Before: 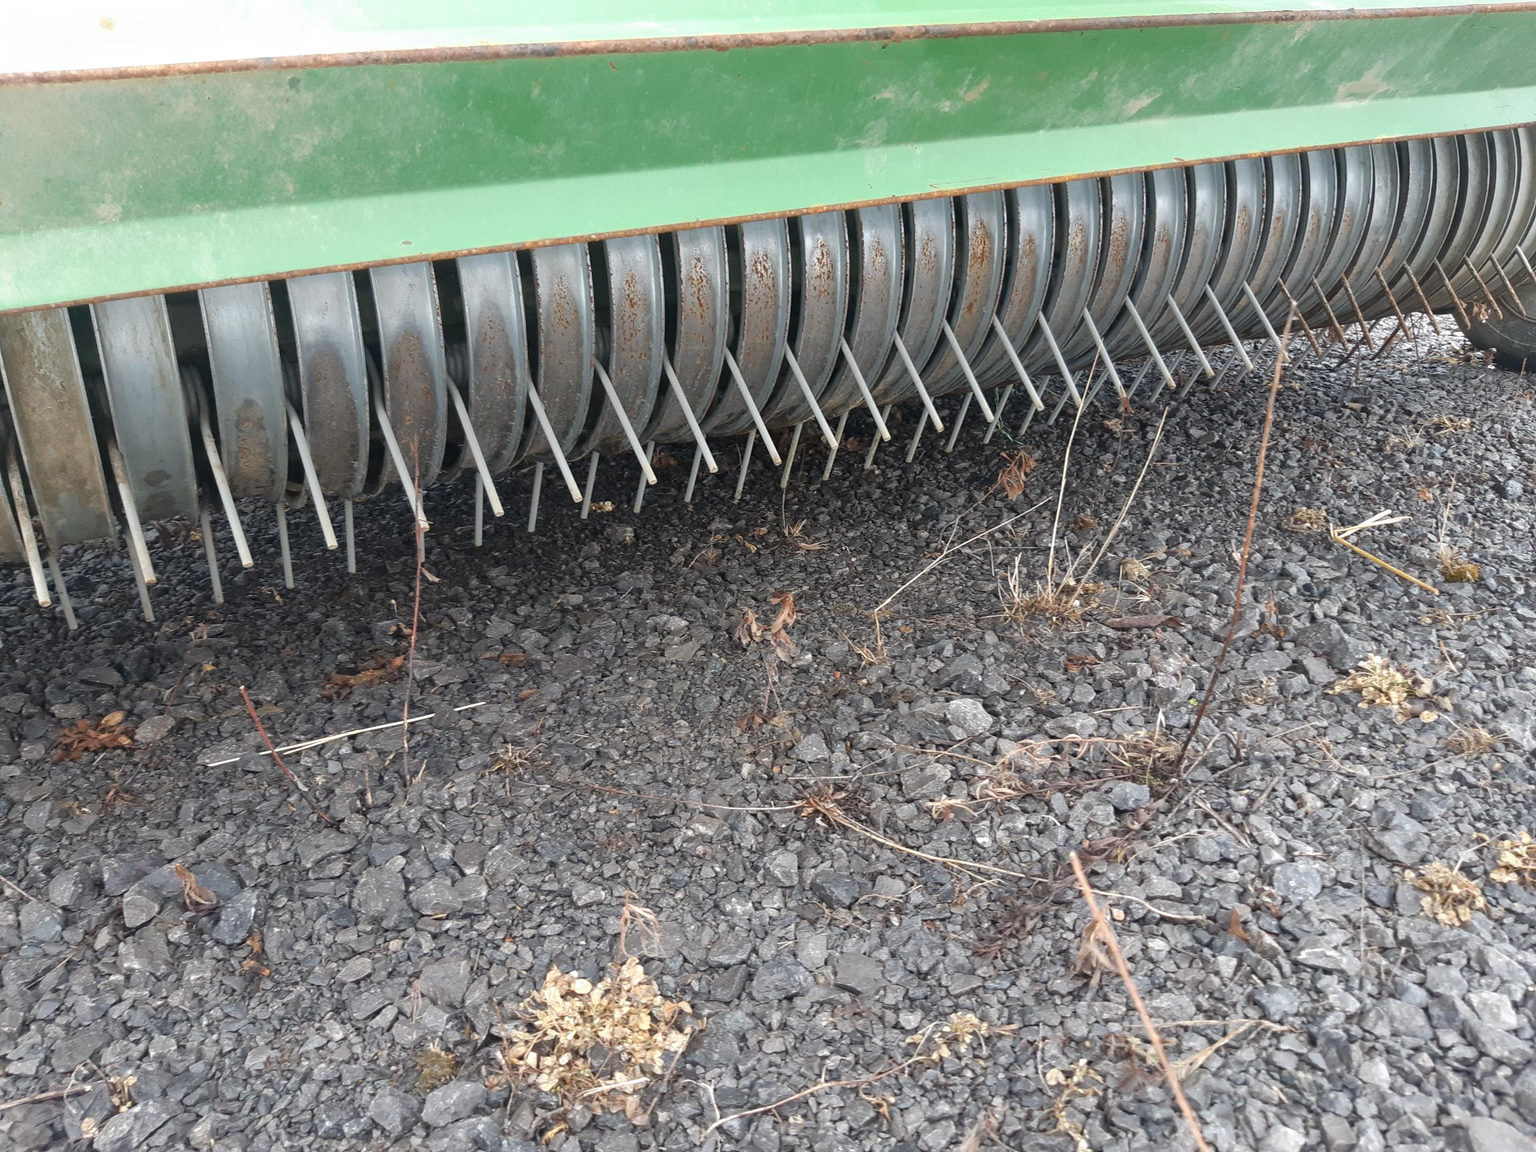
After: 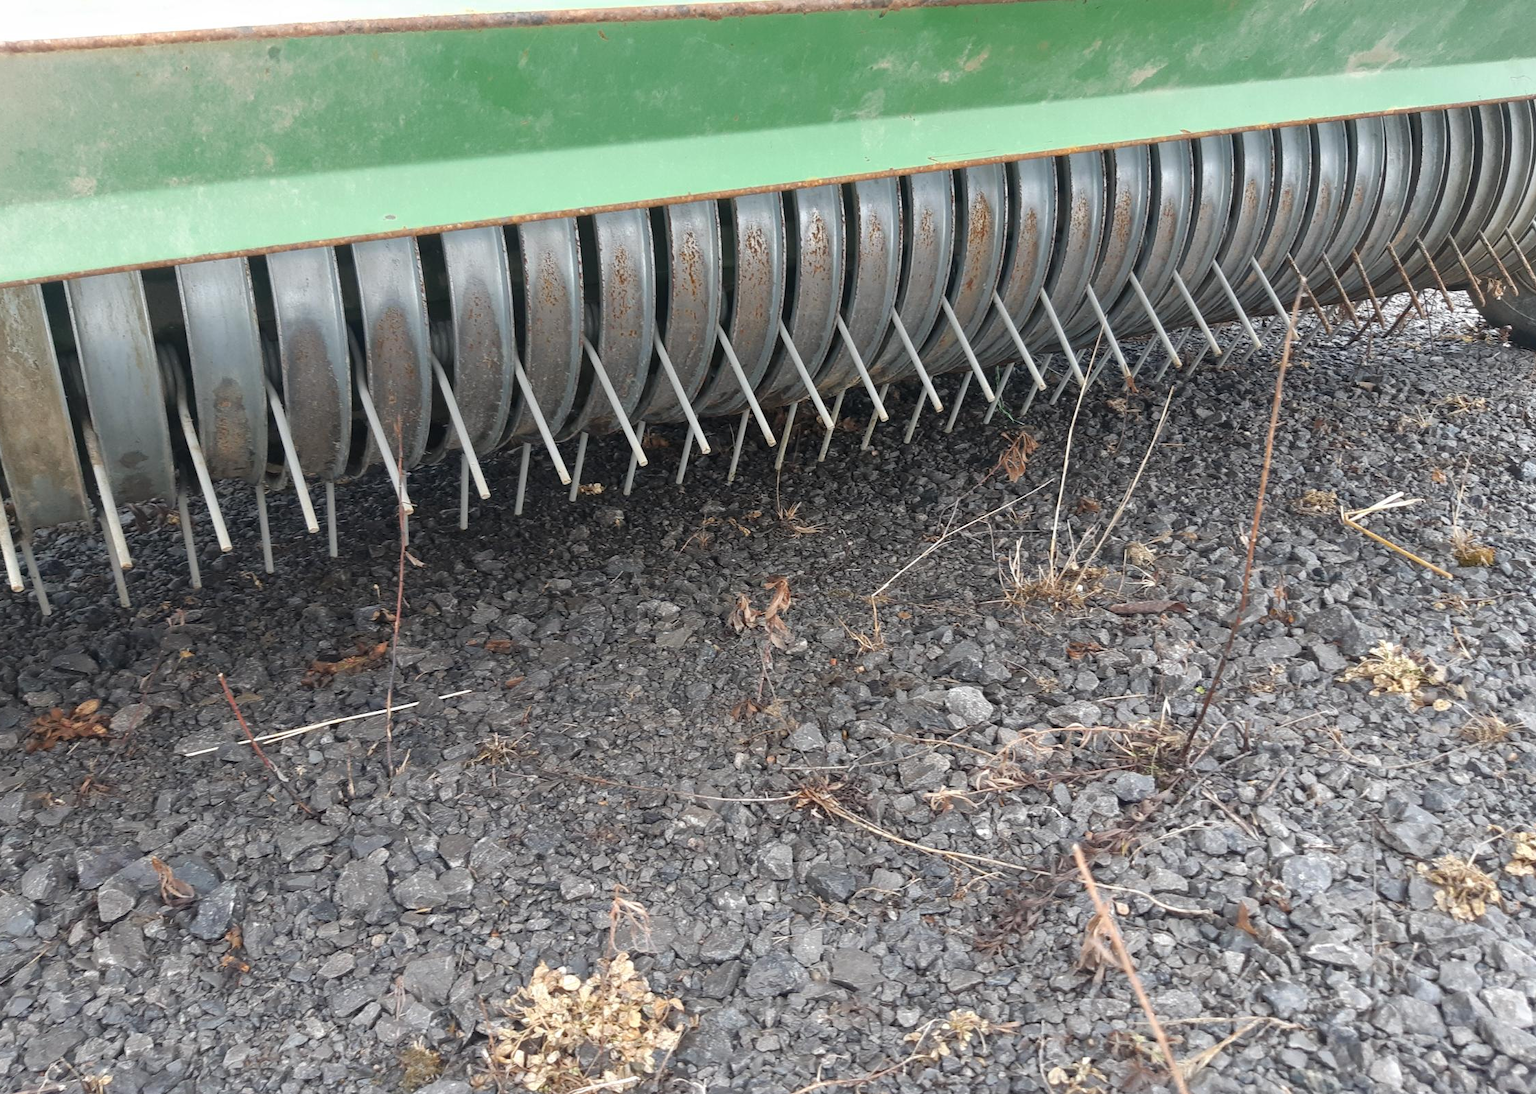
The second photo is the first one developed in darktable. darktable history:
crop: left 1.865%, top 2.832%, right 0.994%, bottom 4.911%
